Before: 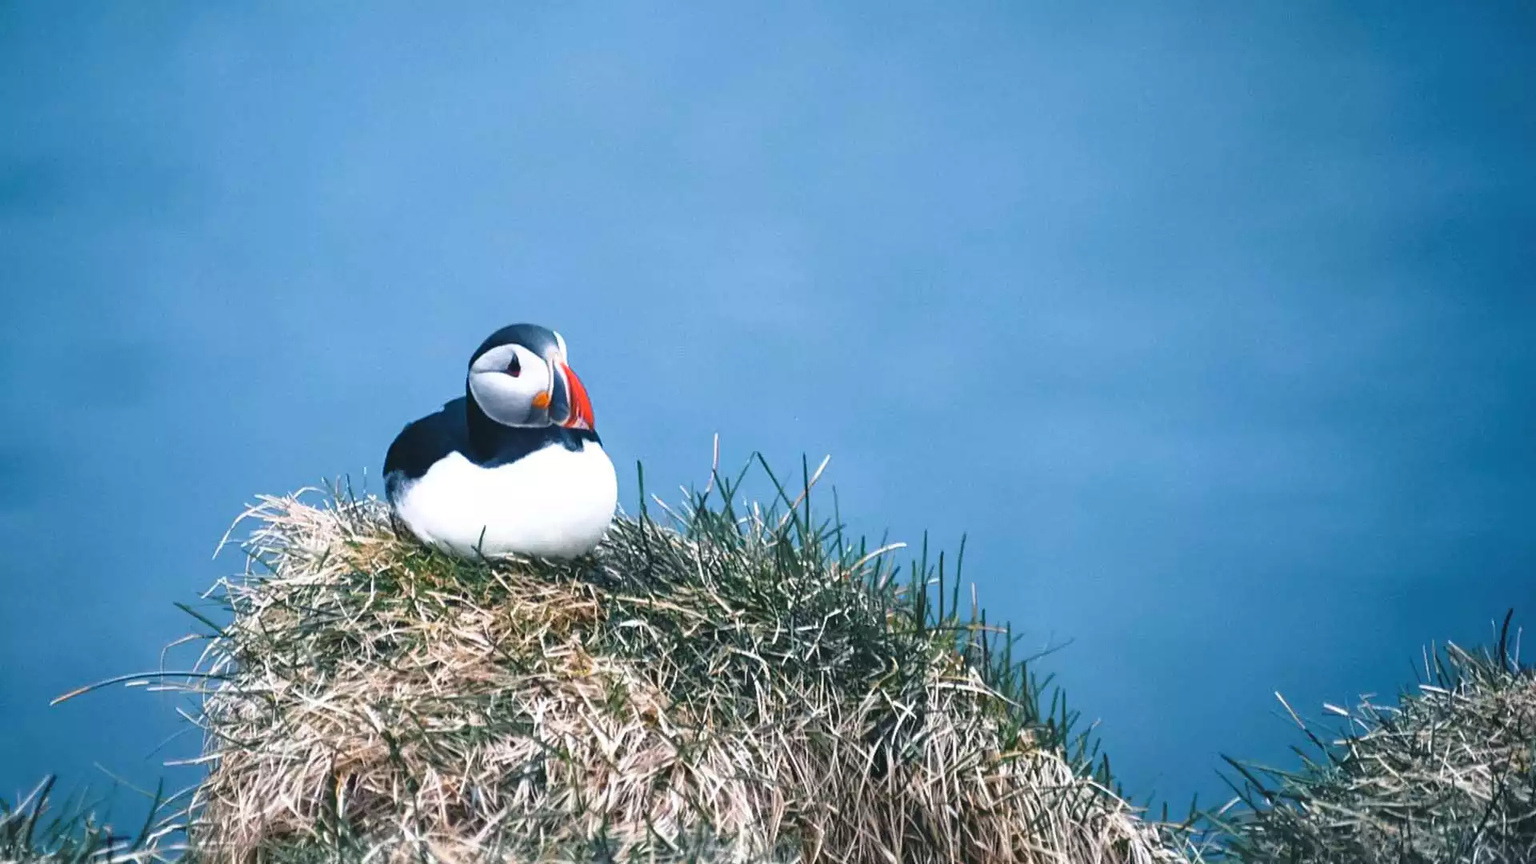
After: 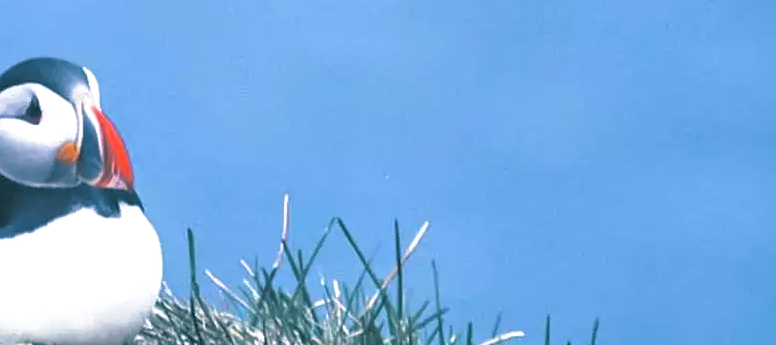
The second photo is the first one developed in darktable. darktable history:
split-toning: shadows › hue 205.2°, shadows › saturation 0.43, highlights › hue 54°, highlights › saturation 0.54
white balance: red 0.984, blue 1.059
crop: left 31.751%, top 32.172%, right 27.8%, bottom 35.83%
tone equalizer: -7 EV 0.15 EV, -6 EV 0.6 EV, -5 EV 1.15 EV, -4 EV 1.33 EV, -3 EV 1.15 EV, -2 EV 0.6 EV, -1 EV 0.15 EV, mask exposure compensation -0.5 EV
